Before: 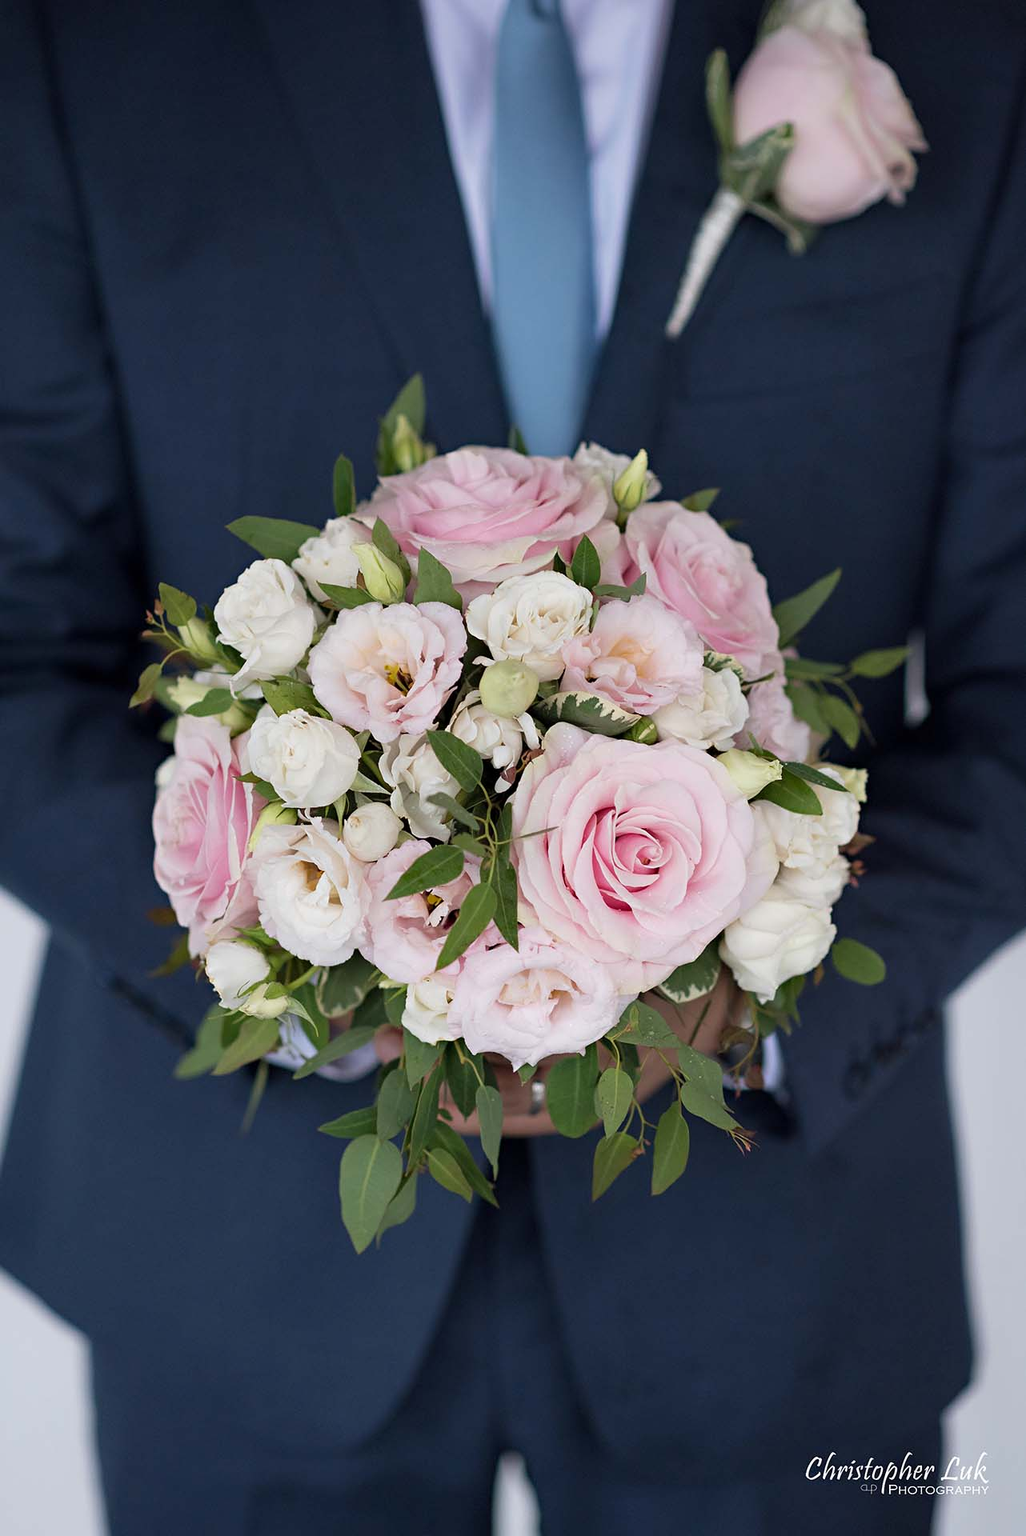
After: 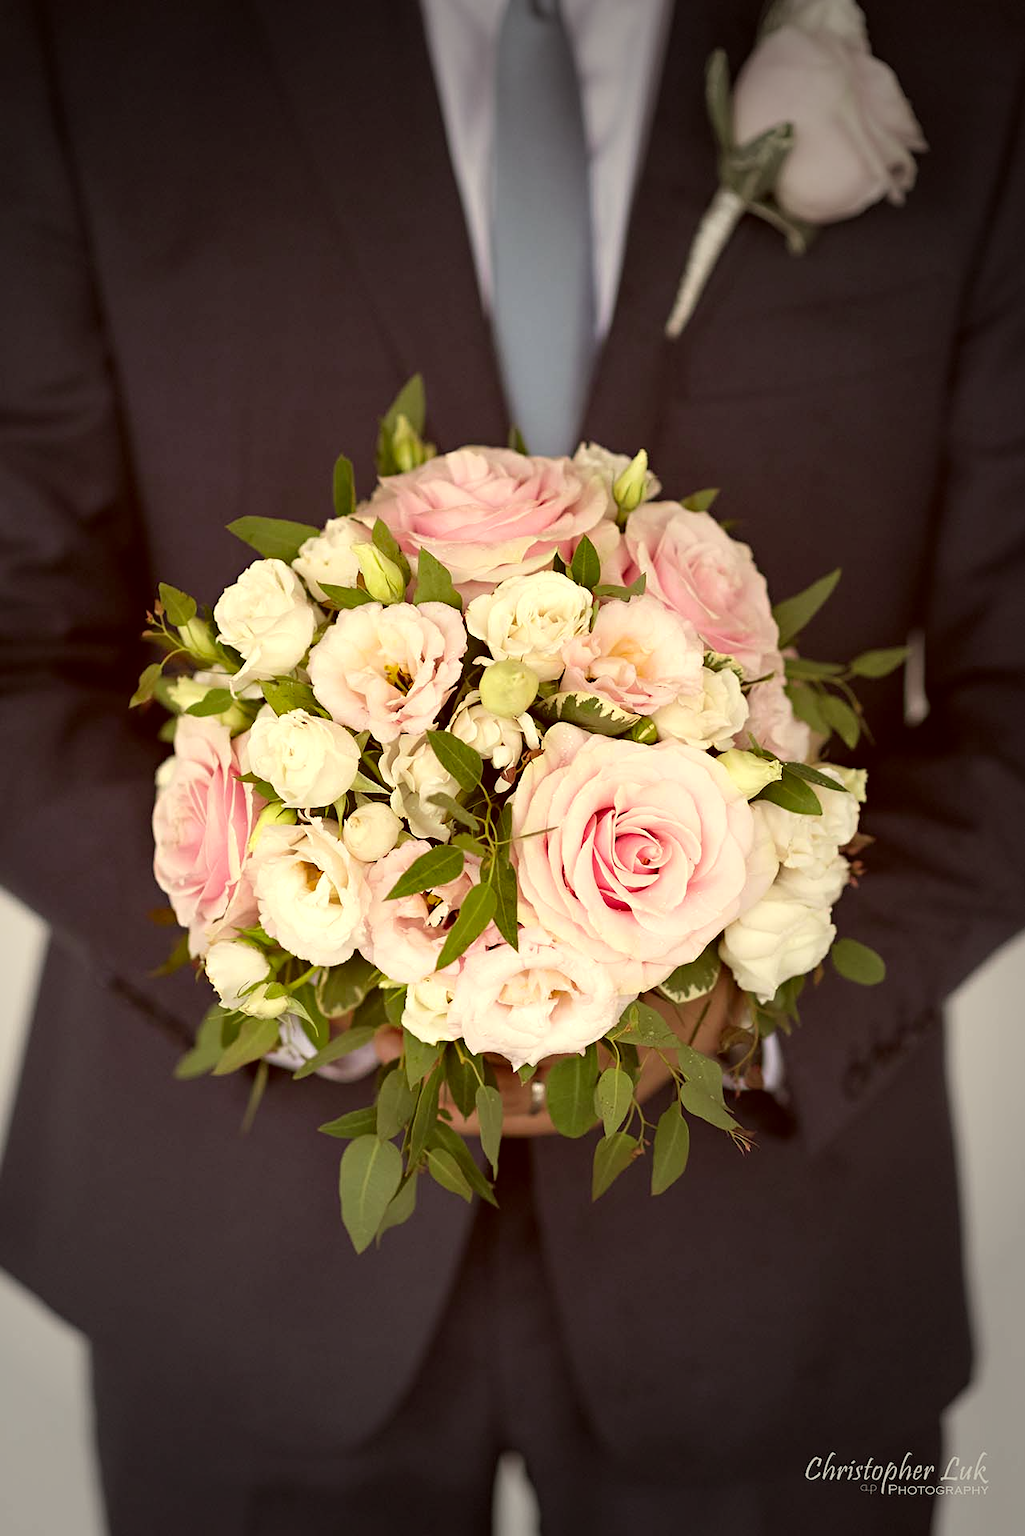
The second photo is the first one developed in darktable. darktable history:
exposure: black level correction 0, exposure 0.5 EV, compensate exposure bias true, compensate highlight preservation false
vignetting: fall-off start 33.76%, fall-off radius 64.94%, brightness -0.575, center (-0.12, -0.002), width/height ratio 0.959
color correction: highlights a* 1.12, highlights b* 24.26, shadows a* 15.58, shadows b* 24.26
